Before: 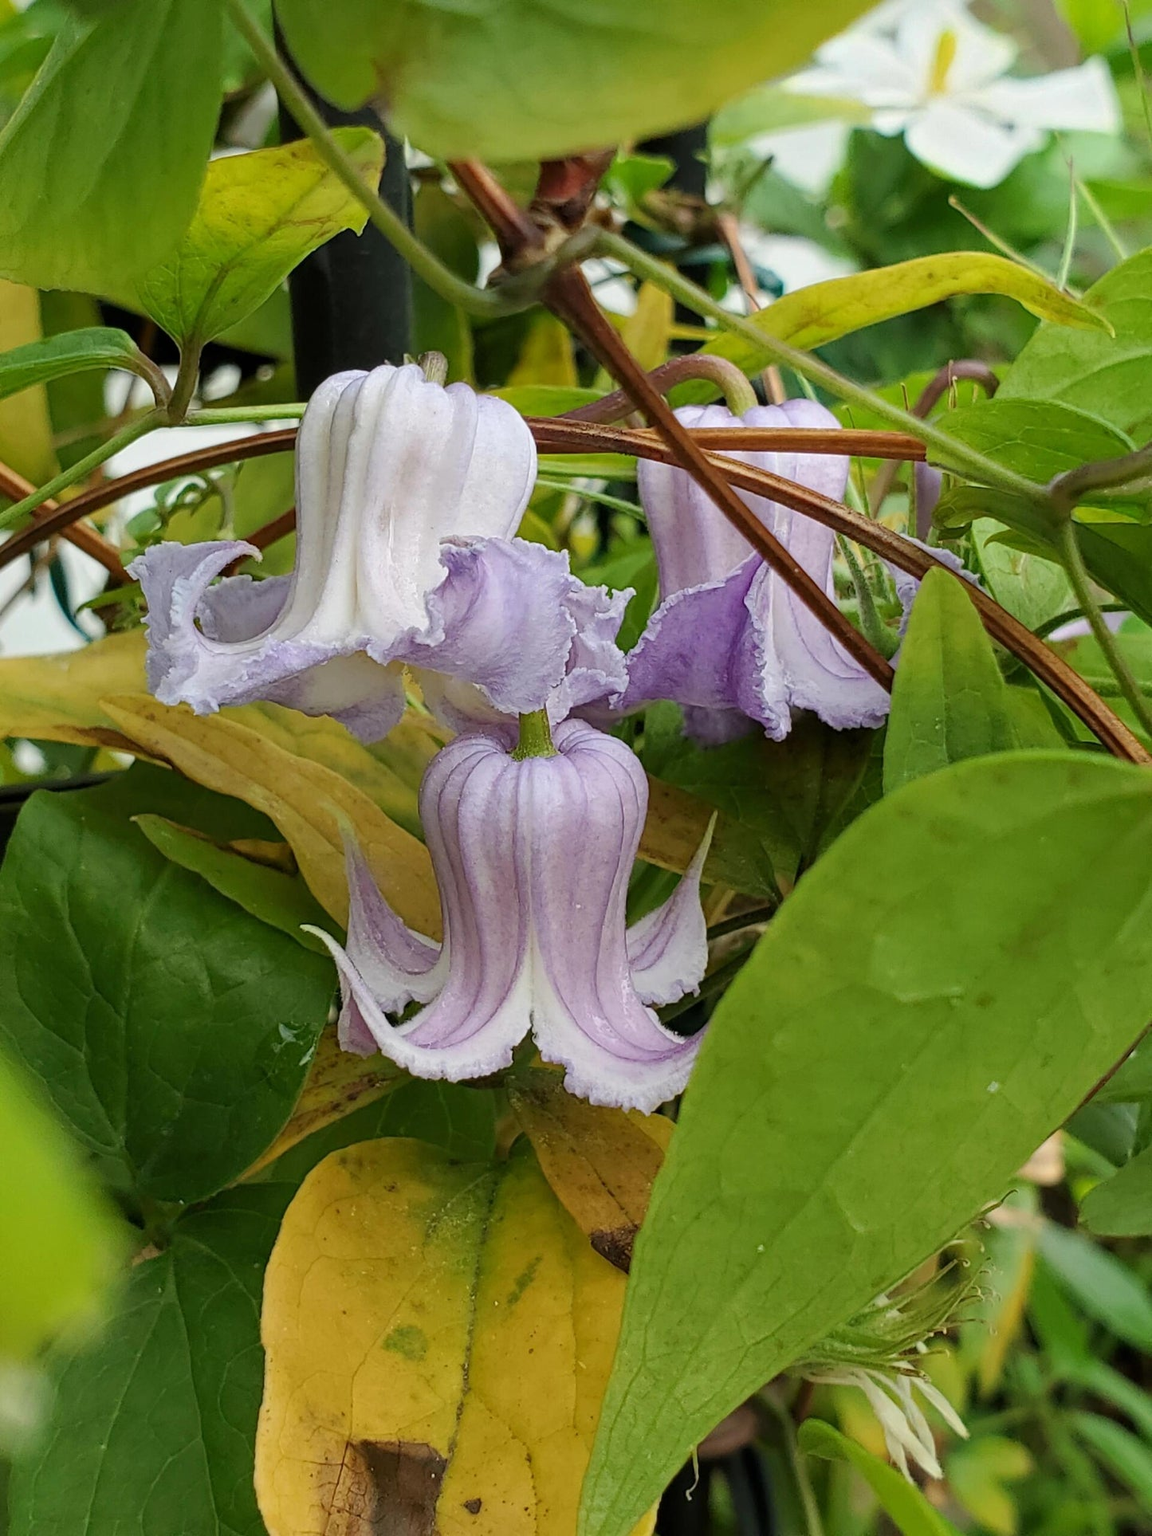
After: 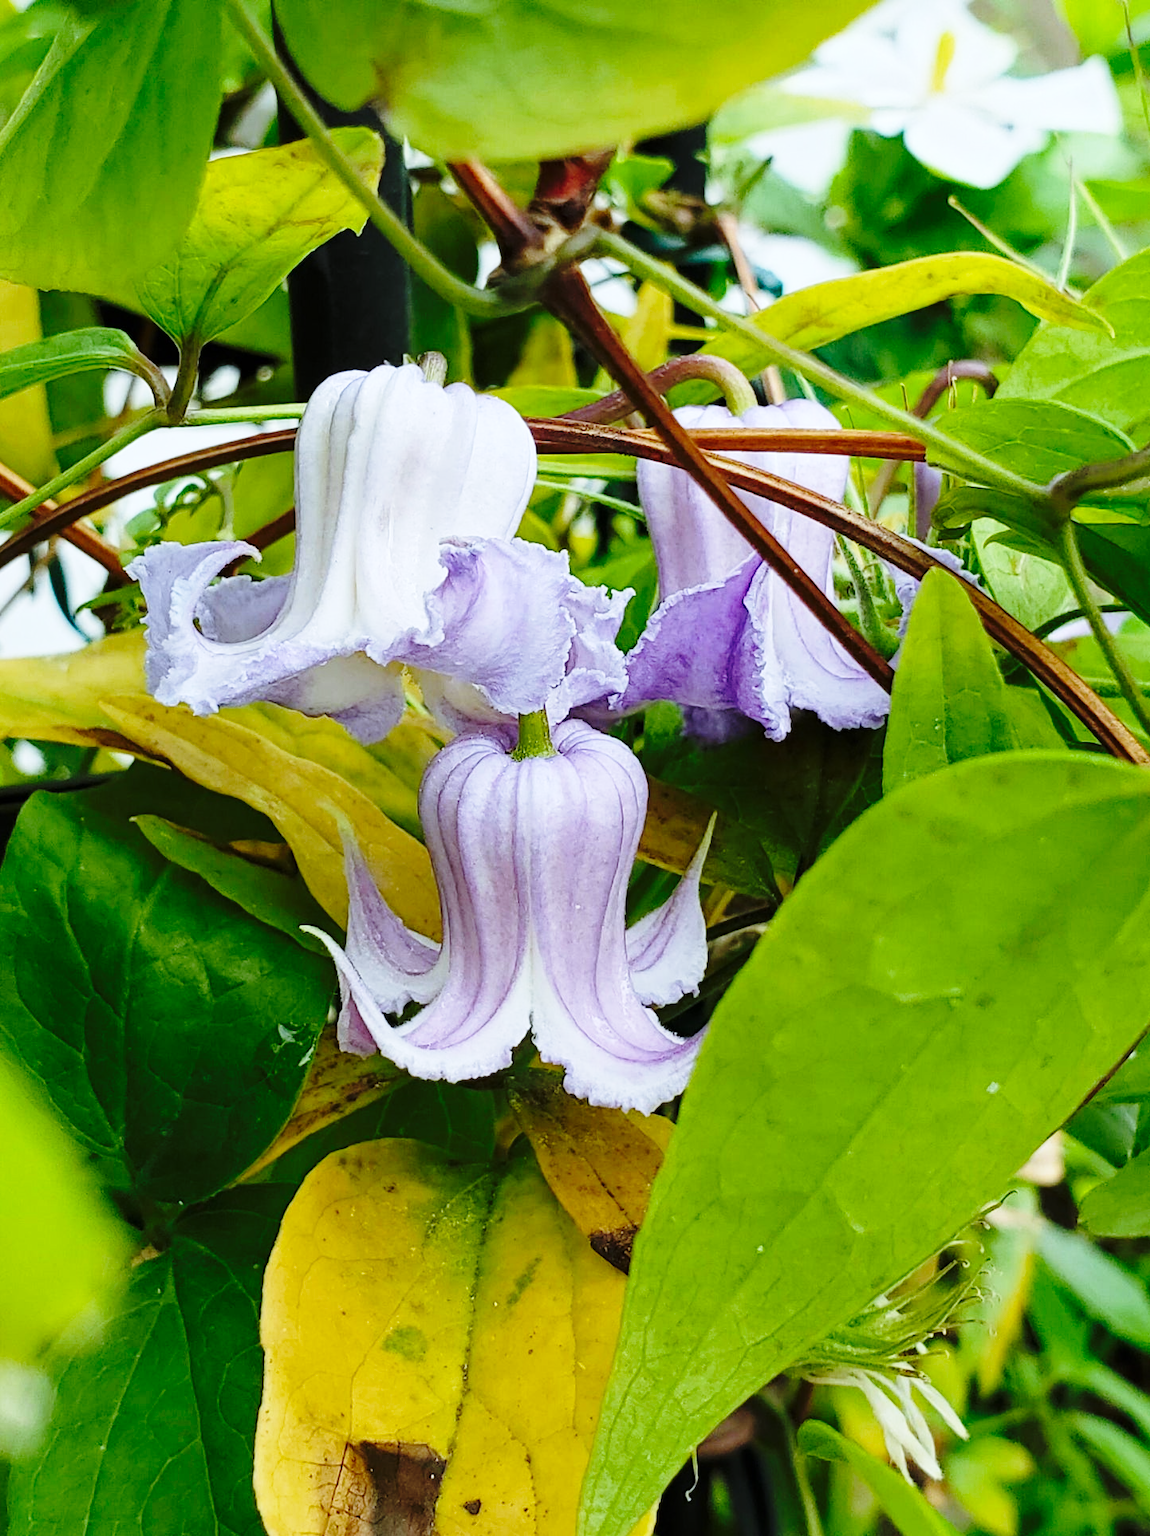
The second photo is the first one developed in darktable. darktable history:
crop and rotate: left 0.126%
white balance: red 0.924, blue 1.095
base curve: curves: ch0 [(0, 0) (0.04, 0.03) (0.133, 0.232) (0.448, 0.748) (0.843, 0.968) (1, 1)], preserve colors none
